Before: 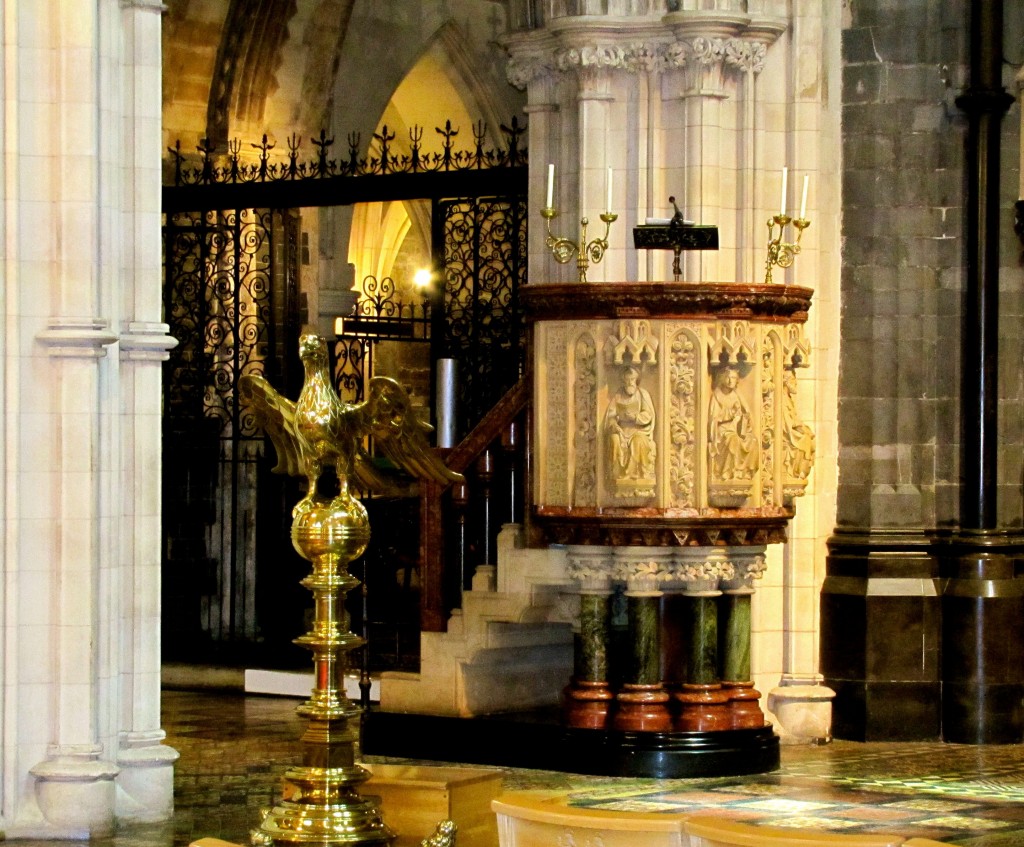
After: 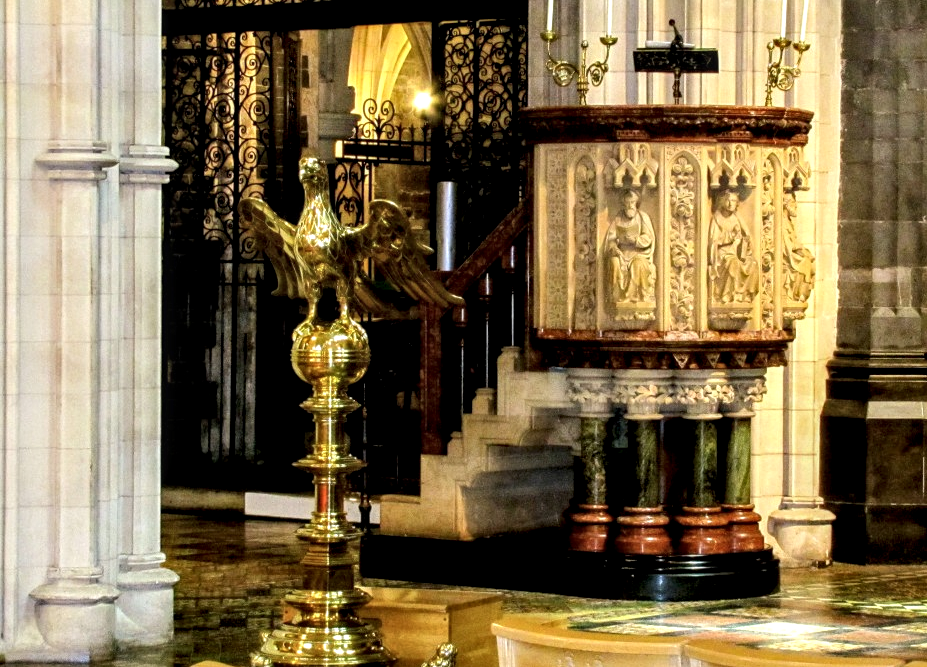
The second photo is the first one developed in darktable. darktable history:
crop: top 20.916%, right 9.437%, bottom 0.316%
local contrast: highlights 60%, shadows 60%, detail 160%
contrast brightness saturation: saturation -0.05
